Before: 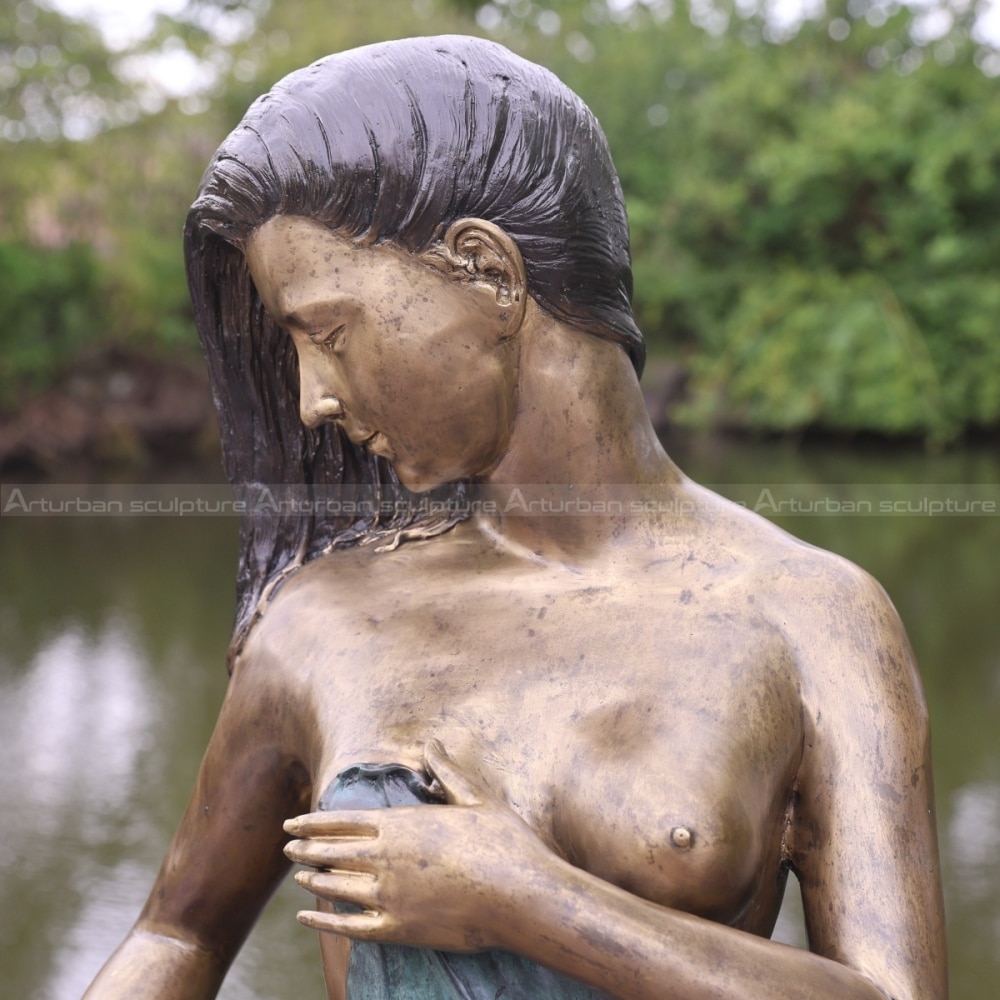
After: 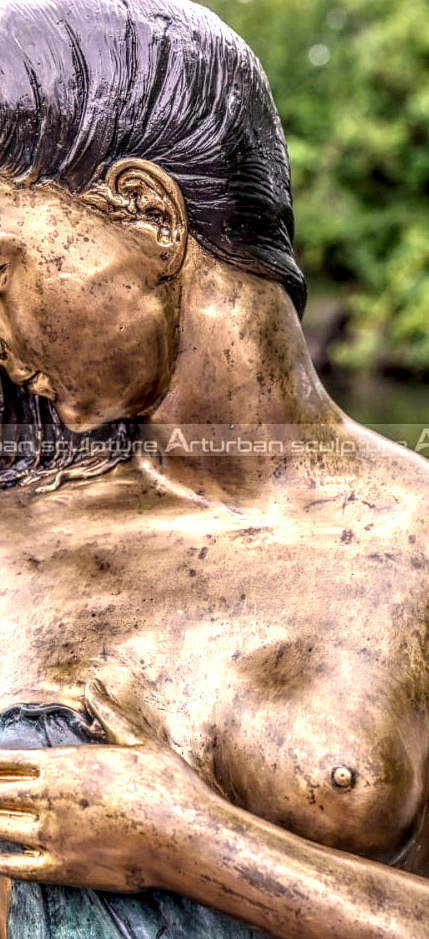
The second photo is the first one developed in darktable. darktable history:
contrast brightness saturation: contrast 0.044, saturation 0.161
exposure: exposure 0.207 EV, compensate highlight preservation false
color balance rgb: highlights gain › chroma 3.067%, highlights gain › hue 77.32°, global offset › luminance -0.416%, linear chroma grading › global chroma 14.933%, perceptual saturation grading › global saturation 0.023%, global vibrance 9.989%
local contrast: highlights 1%, shadows 5%, detail 299%, midtone range 0.297
sharpen: amount 0.204
crop: left 33.916%, top 6.033%, right 23.109%
